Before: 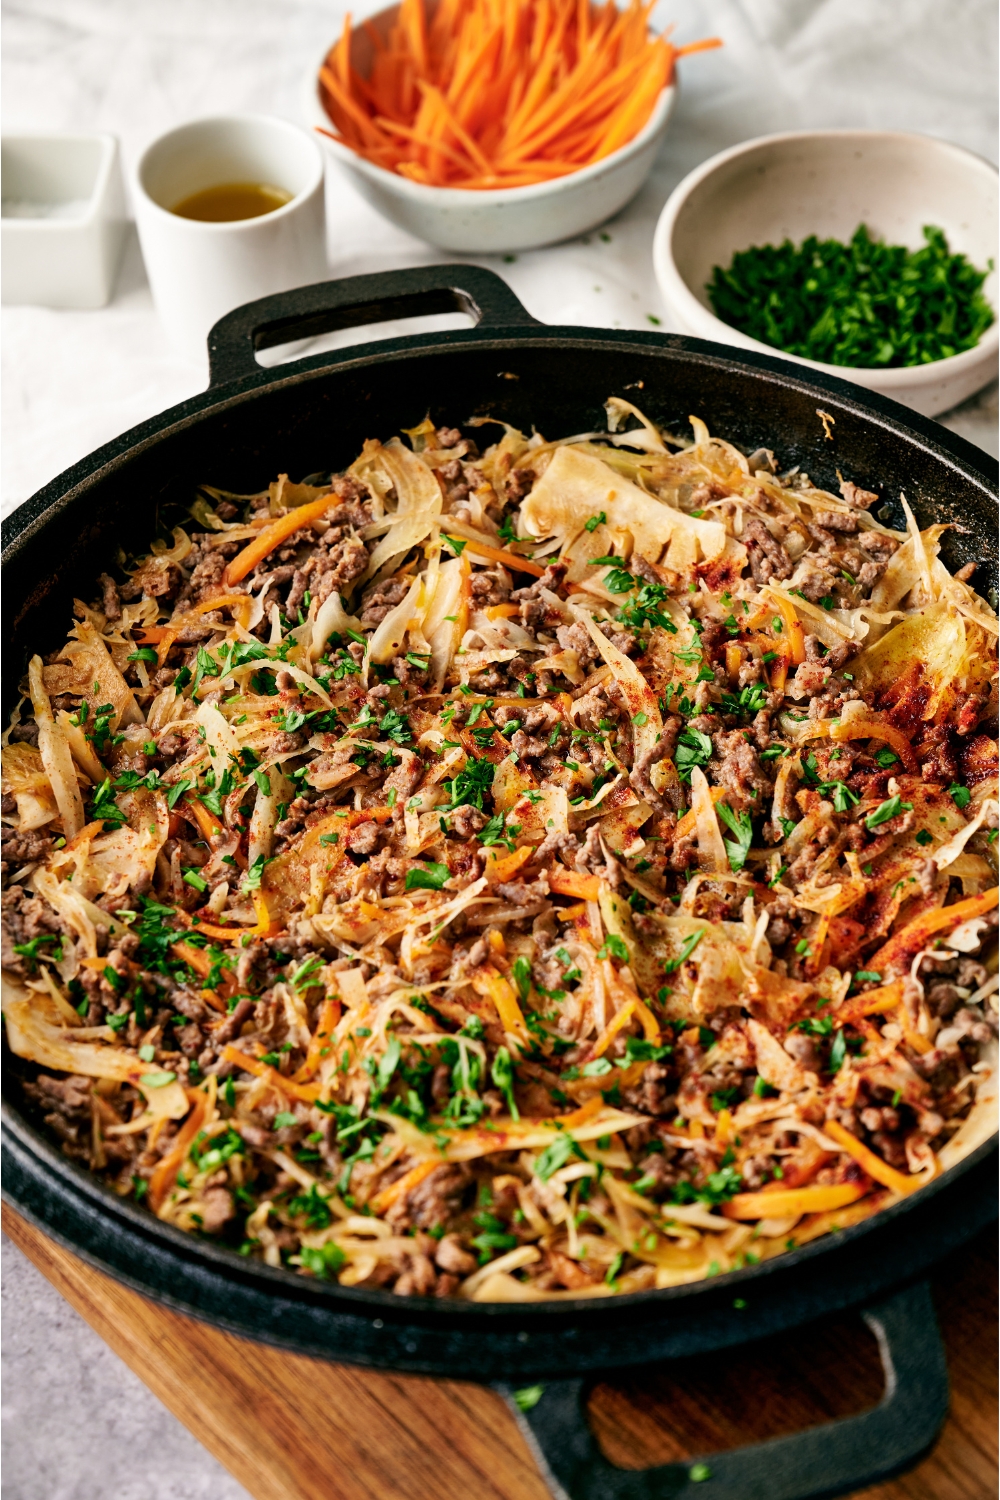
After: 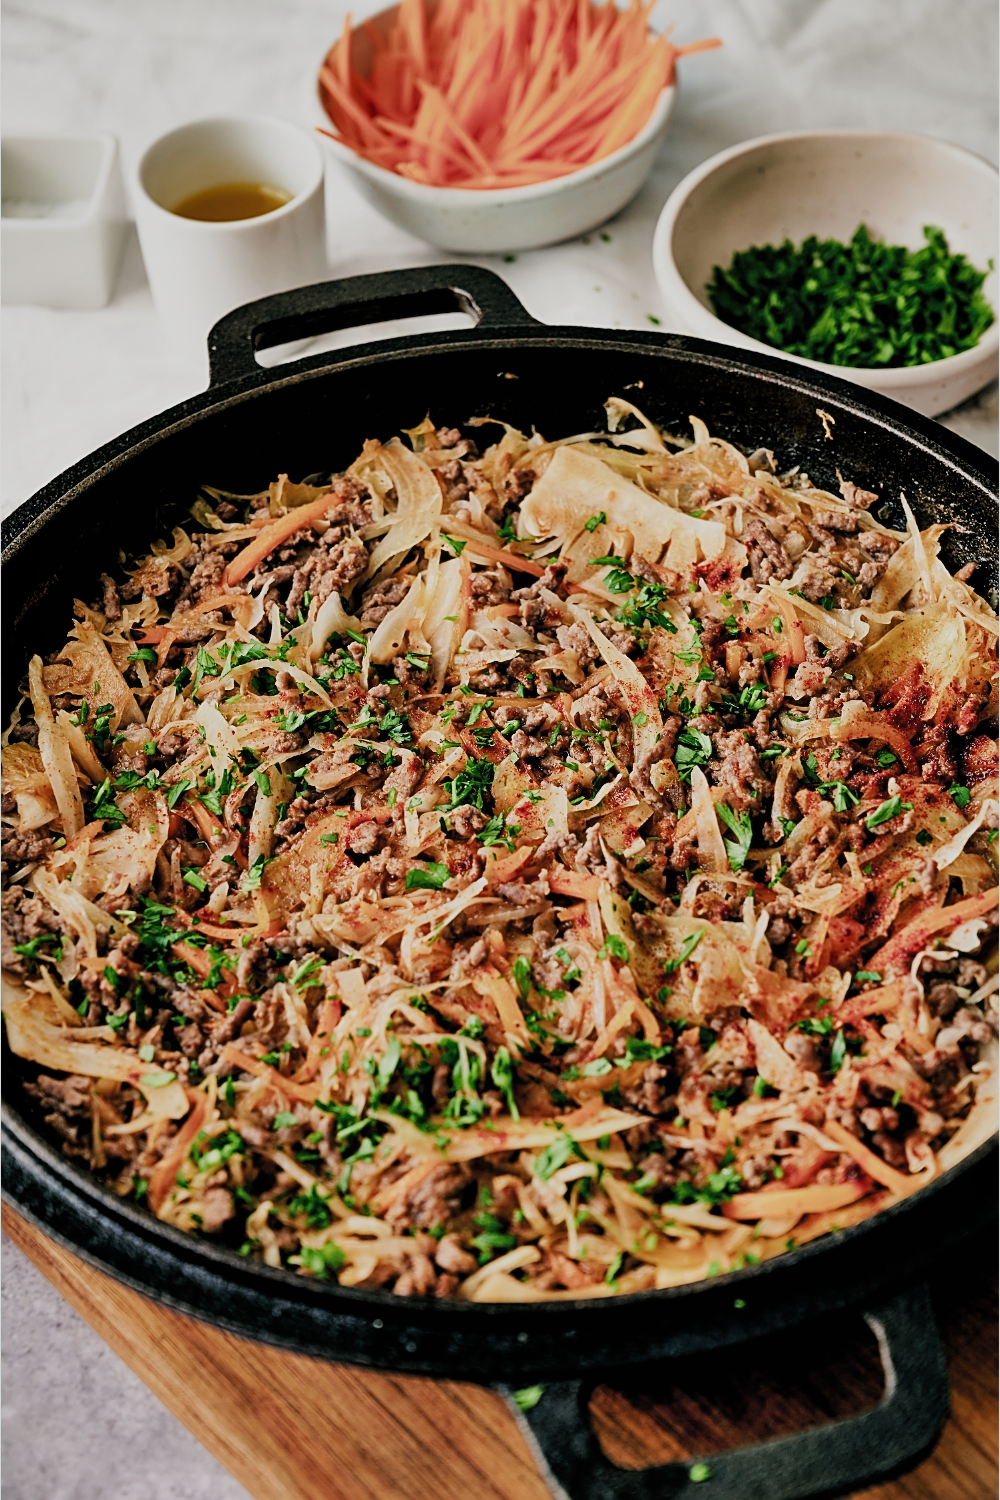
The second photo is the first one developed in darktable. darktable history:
sharpen: on, module defaults
filmic rgb: black relative exposure -7.97 EV, white relative exposure 4 EV, hardness 4.21, contrast 0.92, color science v4 (2020)
color correction: highlights b* -0.041
shadows and highlights: shadows 37.42, highlights -27.12, soften with gaussian
